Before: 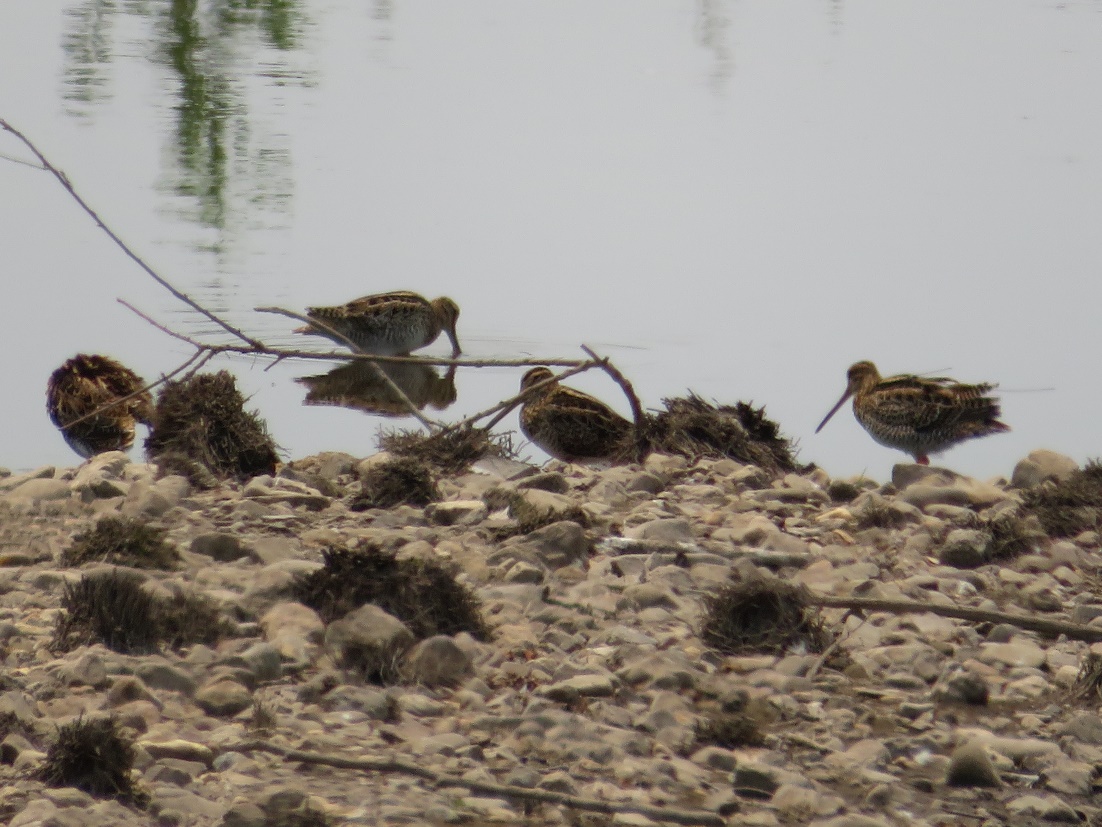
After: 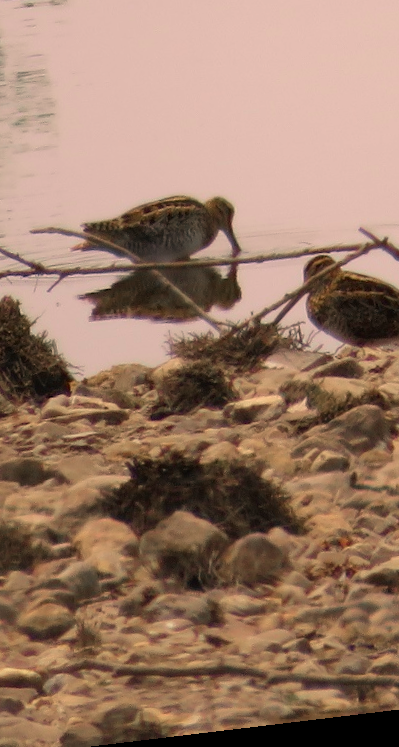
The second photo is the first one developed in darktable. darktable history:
color zones: curves: ch1 [(0, 0.679) (0.143, 0.647) (0.286, 0.261) (0.378, -0.011) (0.571, 0.396) (0.714, 0.399) (0.857, 0.406) (1, 0.679)]
rotate and perspective: rotation -6.83°, automatic cropping off
crop and rotate: left 21.77%, top 18.528%, right 44.676%, bottom 2.997%
color correction: highlights a* 11.96, highlights b* 11.58
